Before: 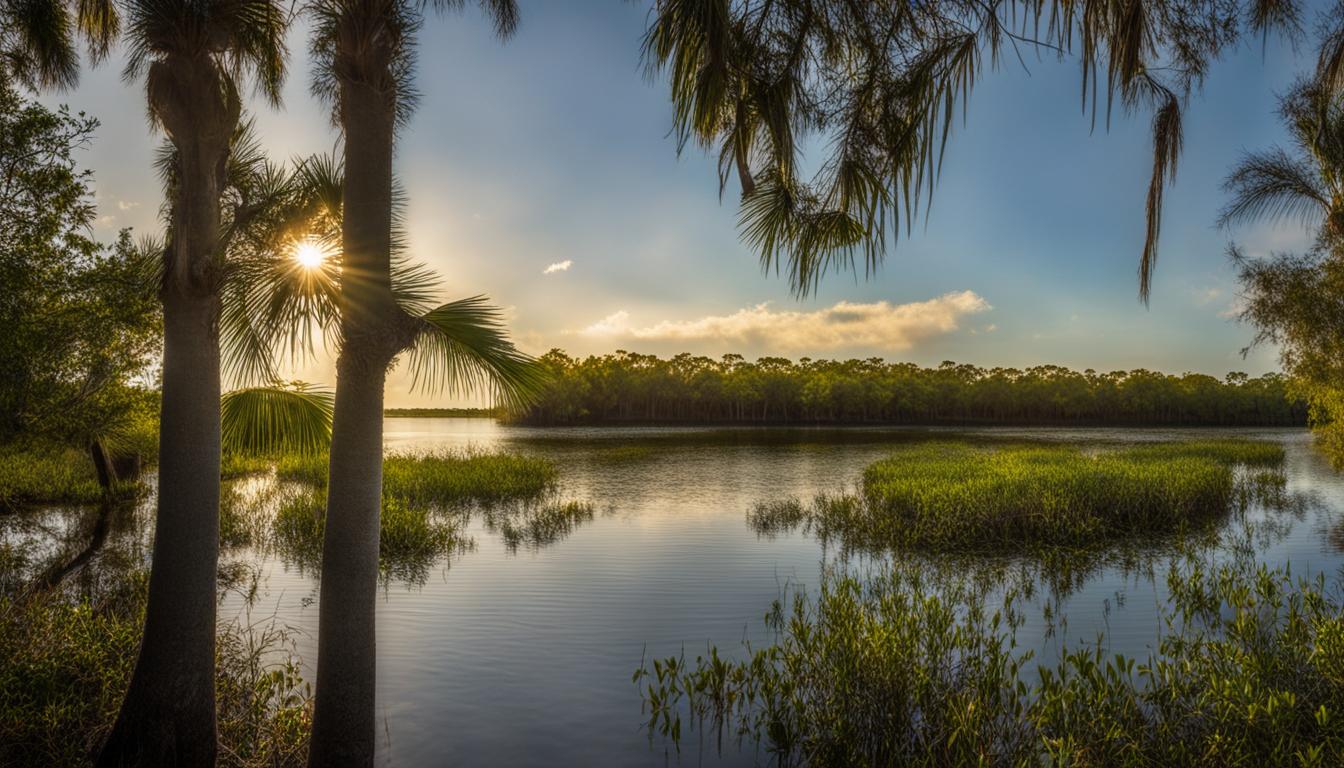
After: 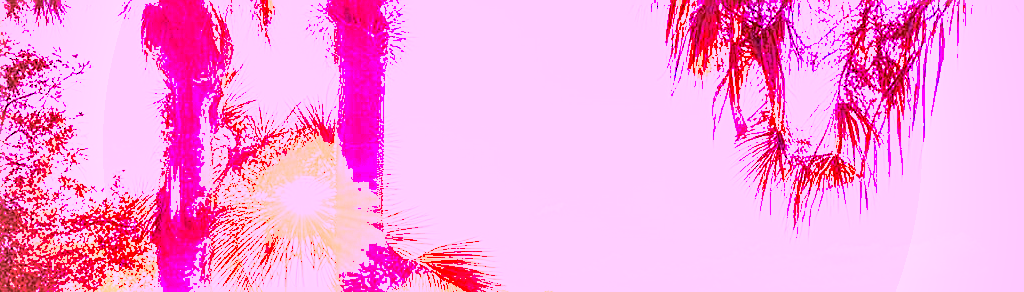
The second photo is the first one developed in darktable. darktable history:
sharpen: on, module defaults
vignetting: unbound false
levels: mode automatic, black 0.023%, white 99.97%, levels [0.062, 0.494, 0.925]
white balance: red 8, blue 8
shadows and highlights: on, module defaults
crop: left 0.579%, top 7.627%, right 23.167%, bottom 54.275%
